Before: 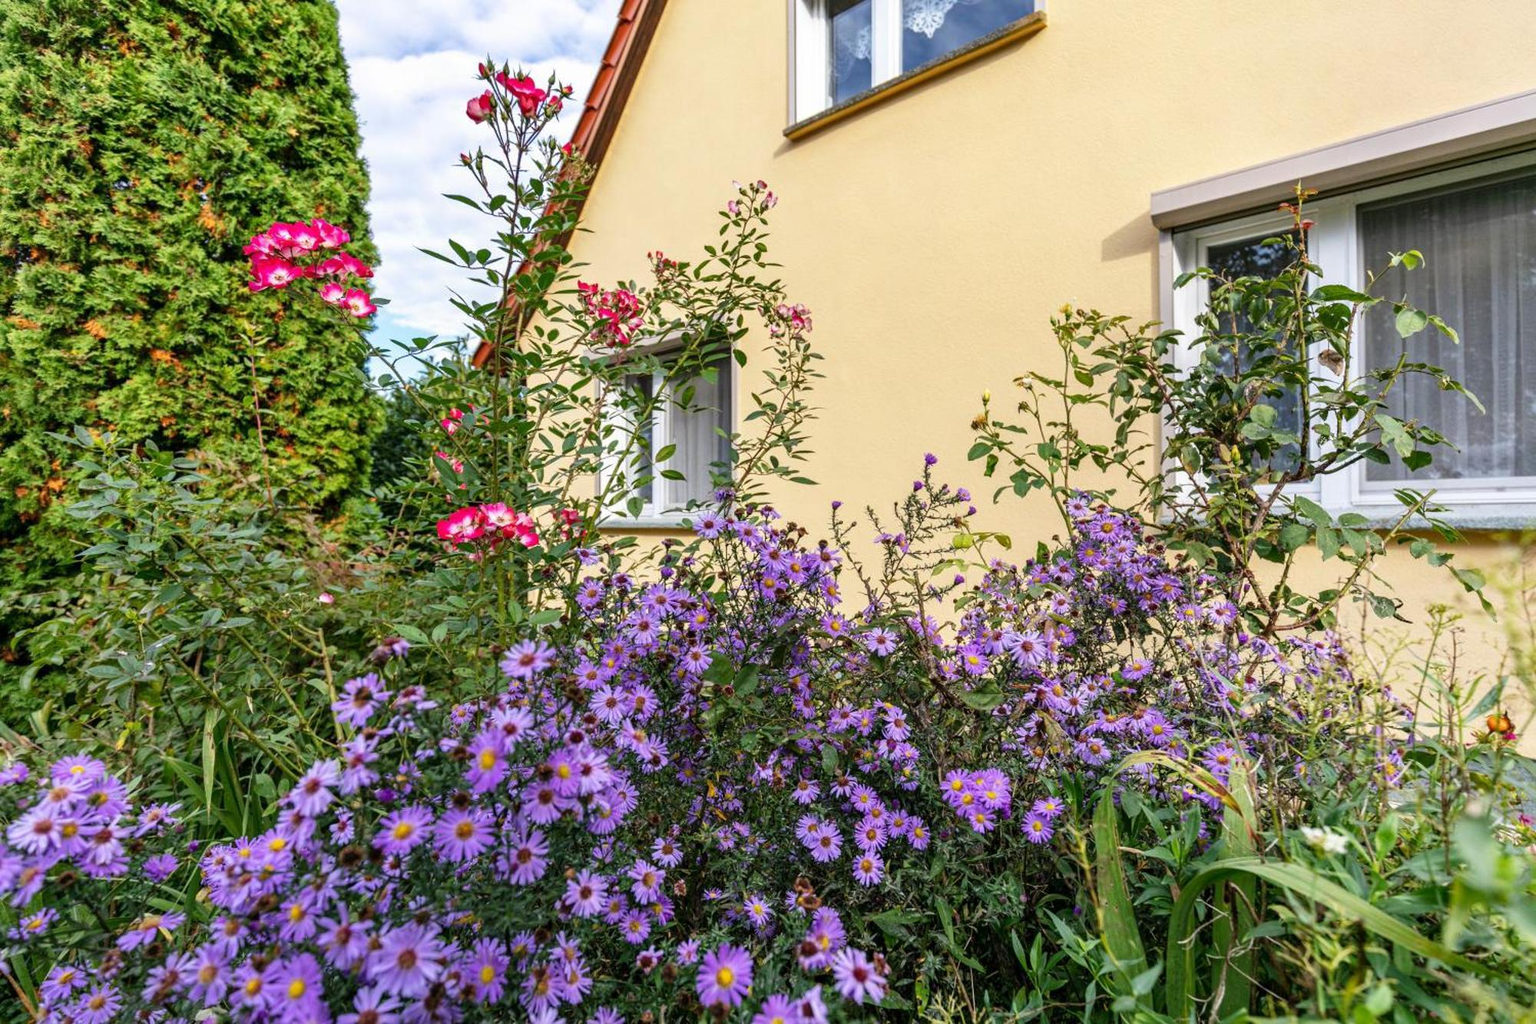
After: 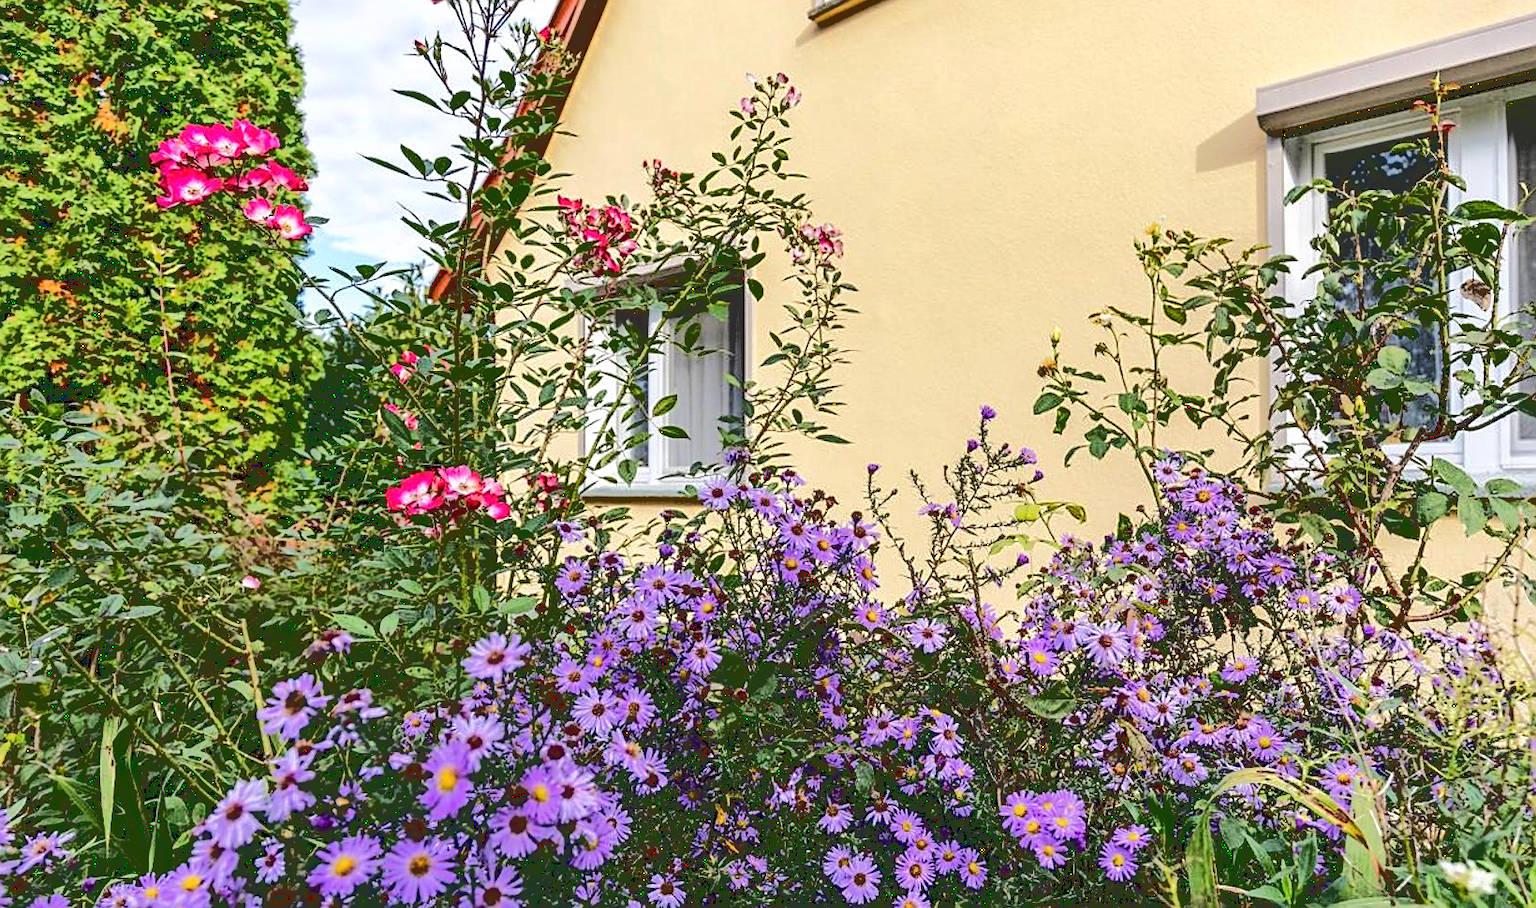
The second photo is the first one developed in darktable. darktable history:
sharpen: on, module defaults
base curve: curves: ch0 [(0.065, 0.026) (0.236, 0.358) (0.53, 0.546) (0.777, 0.841) (0.924, 0.992)], preserve colors average RGB
crop: left 7.856%, top 11.836%, right 10.12%, bottom 15.387%
